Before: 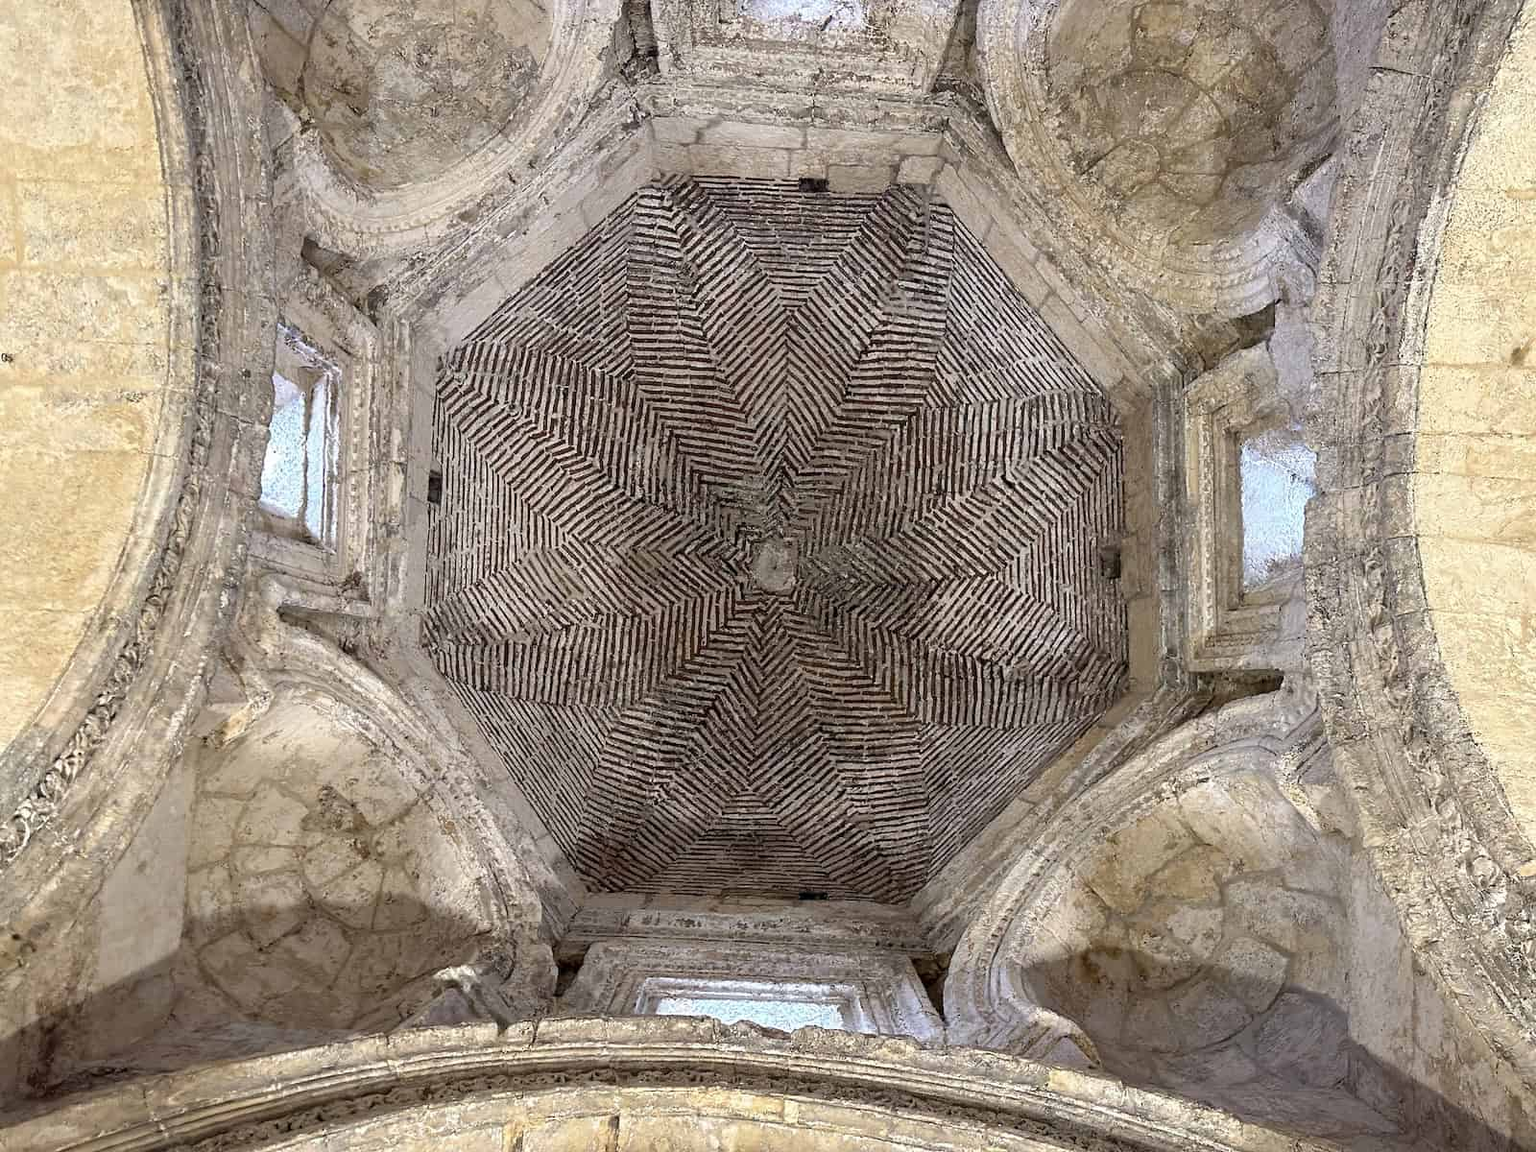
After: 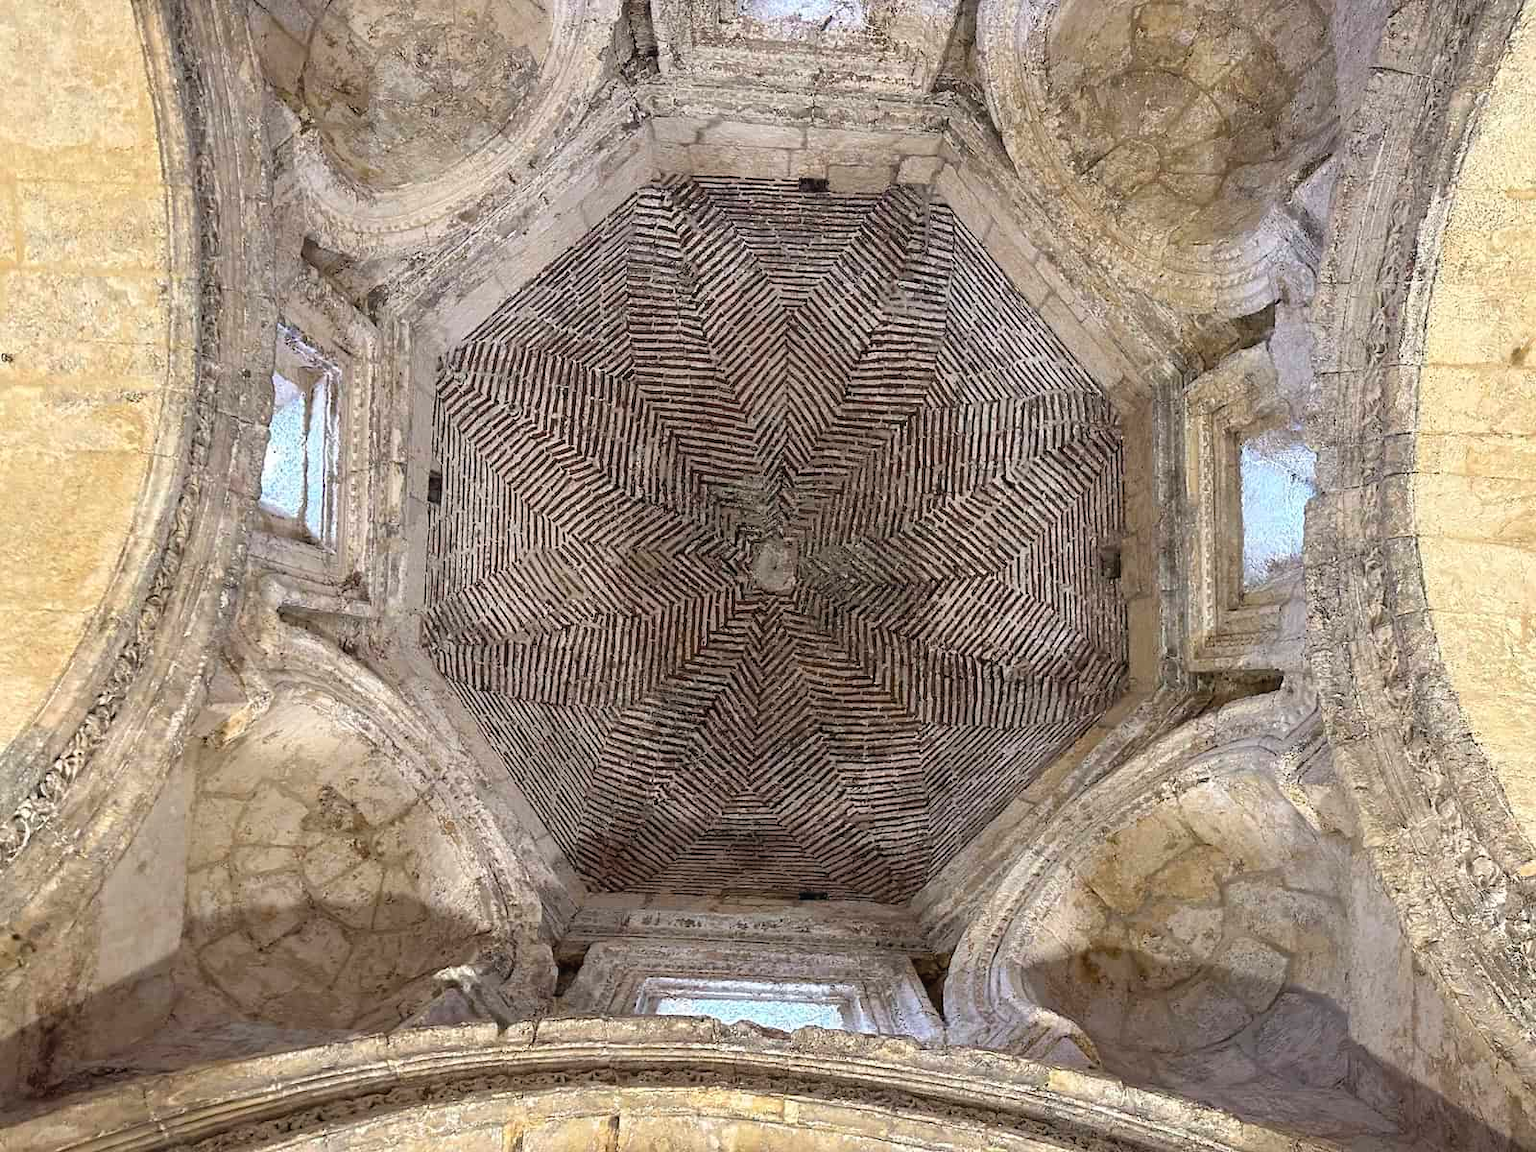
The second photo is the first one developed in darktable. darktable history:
color balance rgb: global offset › luminance 0.251%, linear chroma grading › global chroma 9.794%, perceptual saturation grading › global saturation 0.669%
